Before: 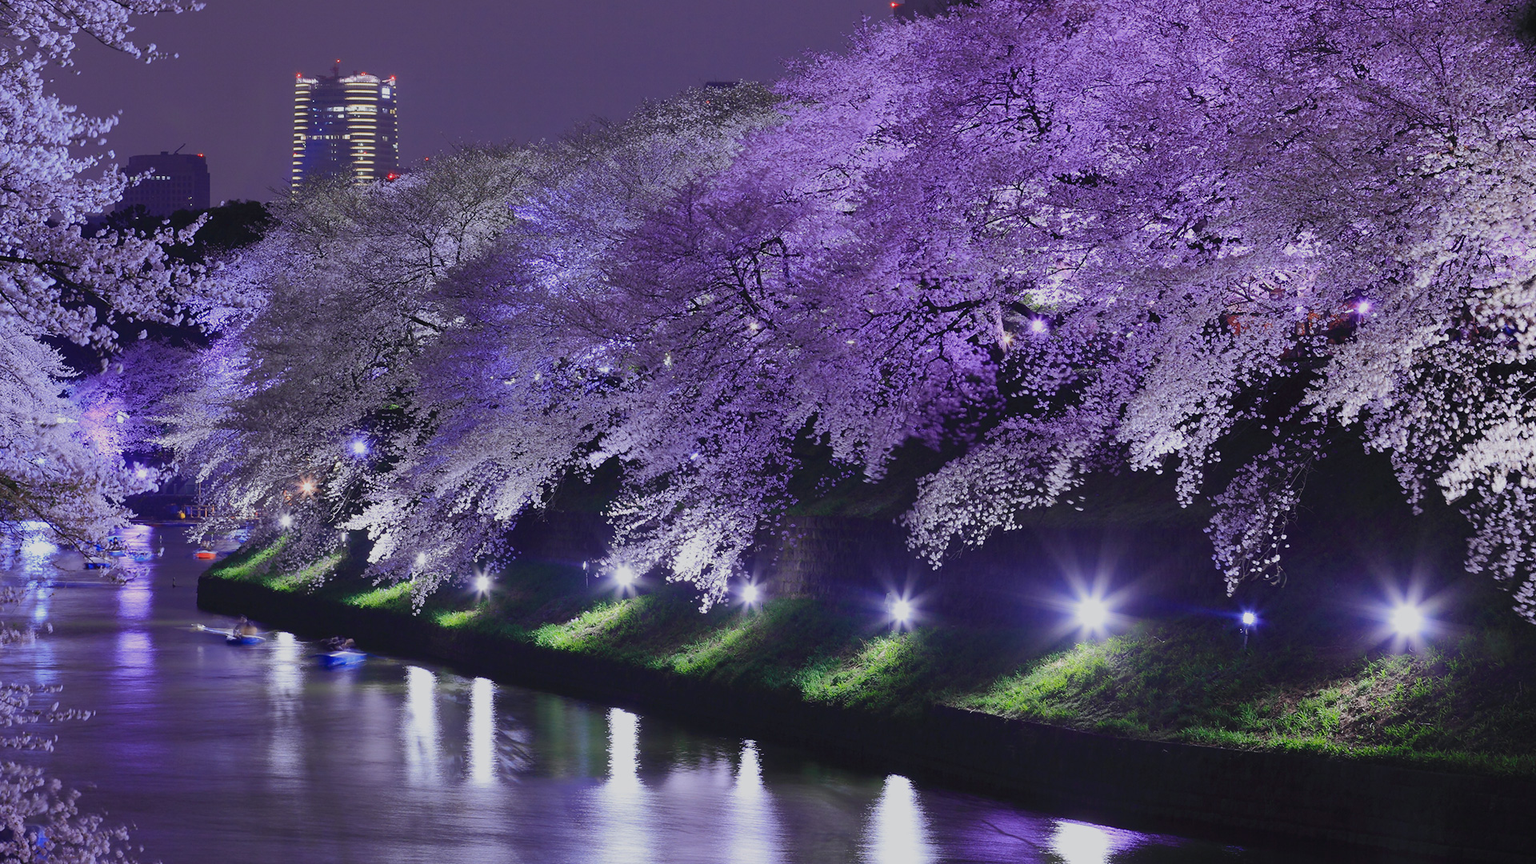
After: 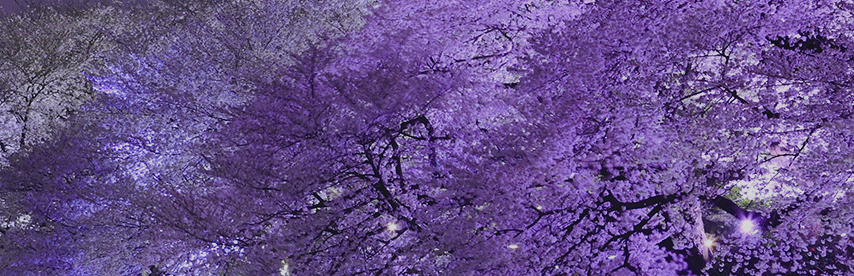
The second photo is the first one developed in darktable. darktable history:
shadows and highlights: shadows -22.86, highlights 47.05, soften with gaussian
crop: left 28.666%, top 16.85%, right 26.851%, bottom 57.566%
